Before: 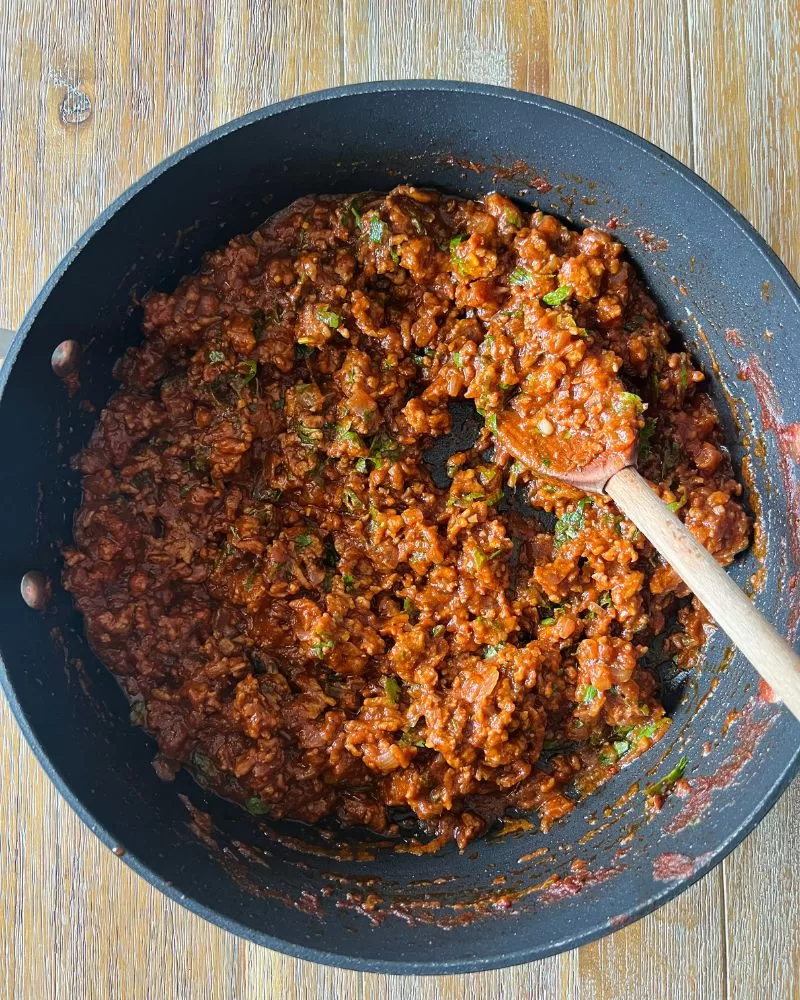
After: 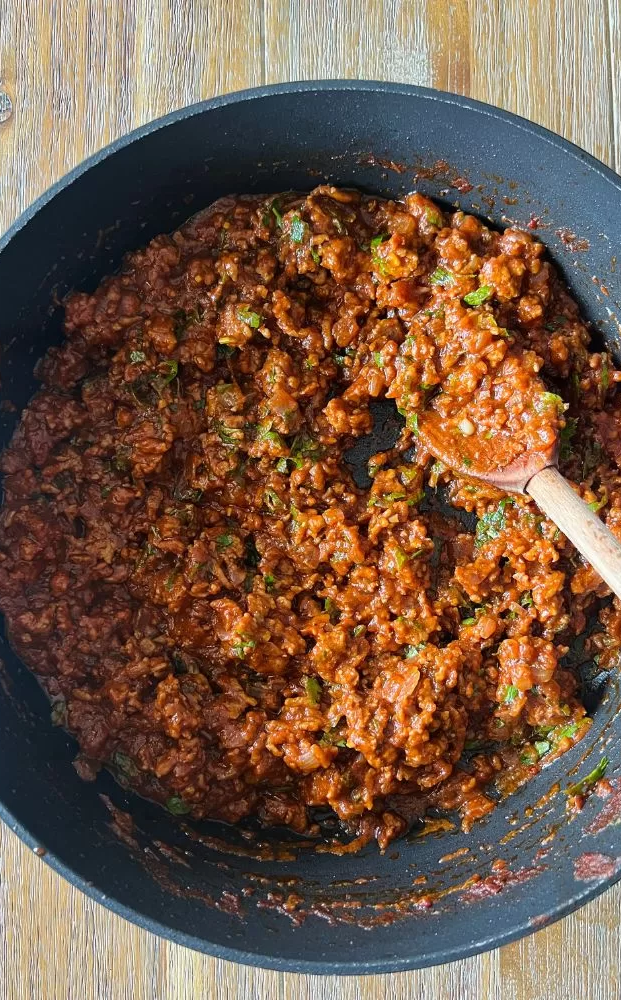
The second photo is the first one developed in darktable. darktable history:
crop: left 9.901%, right 12.47%
